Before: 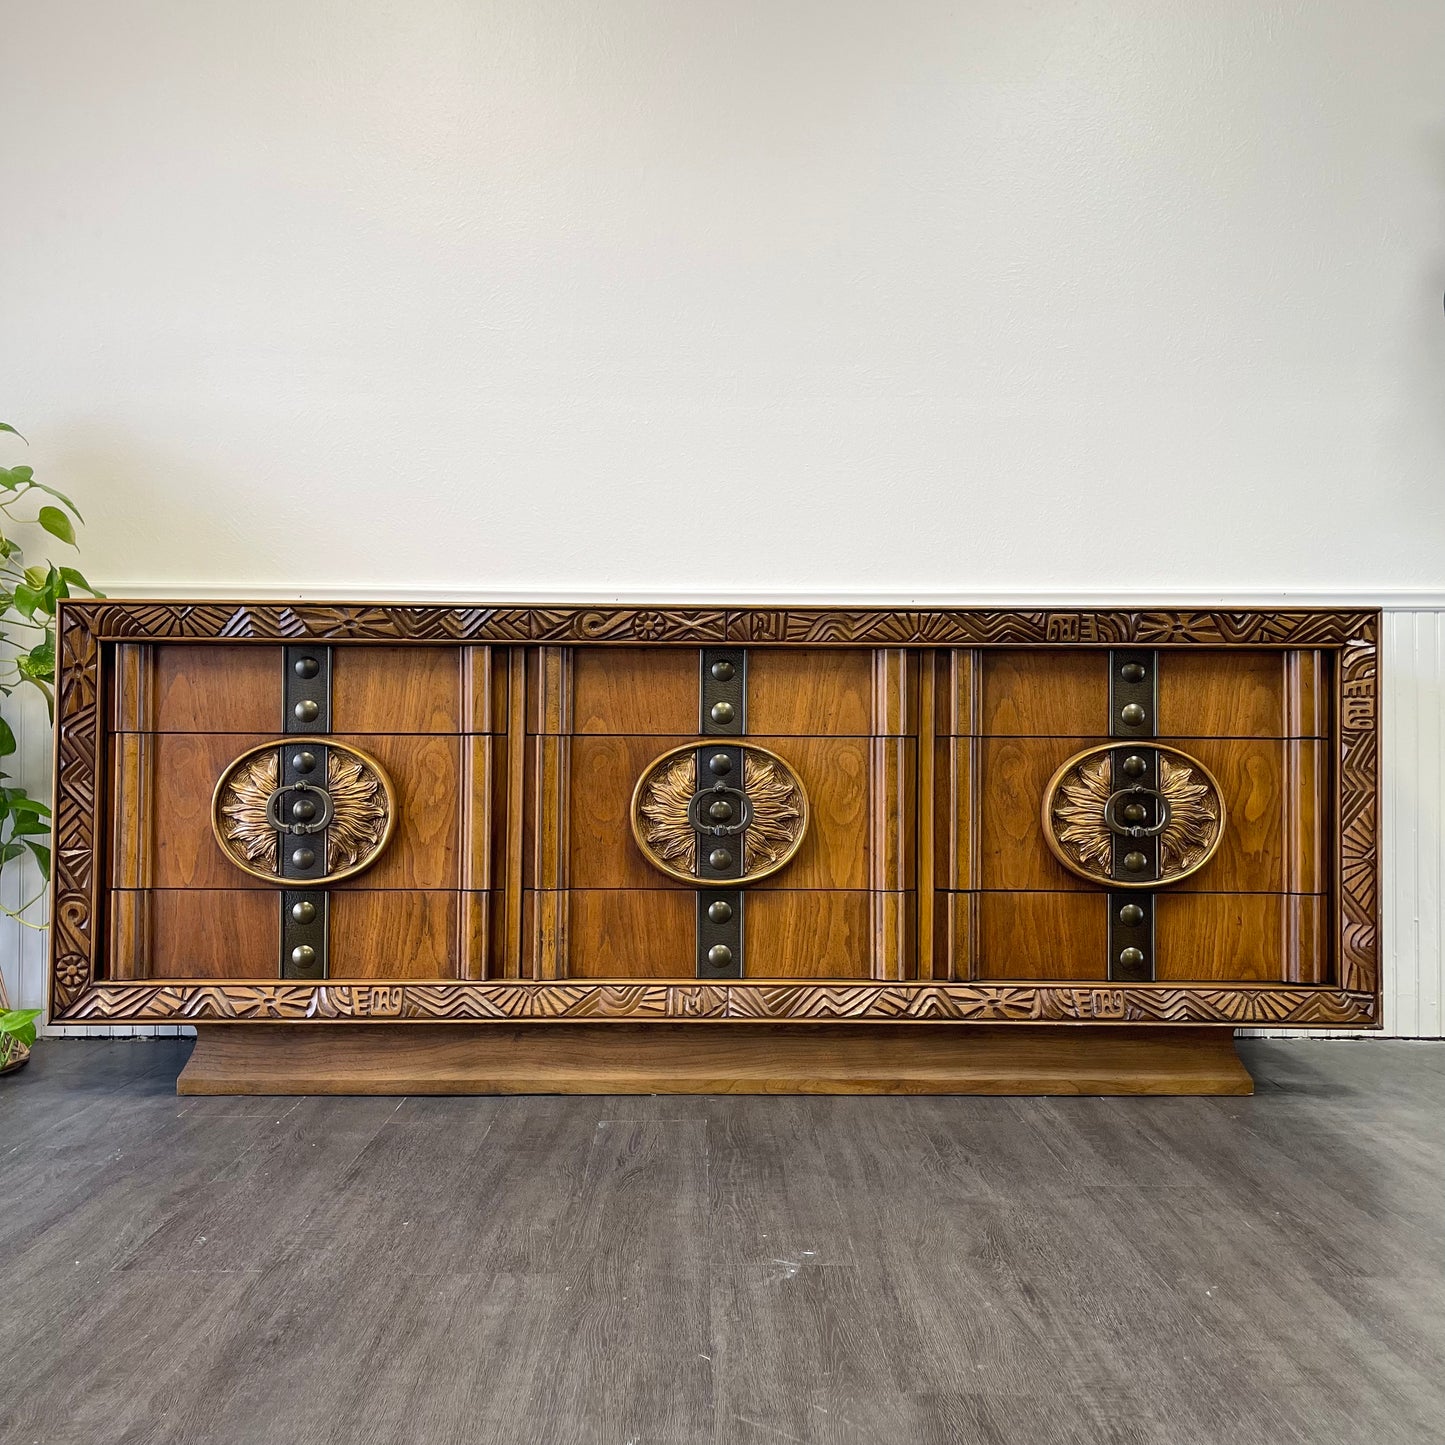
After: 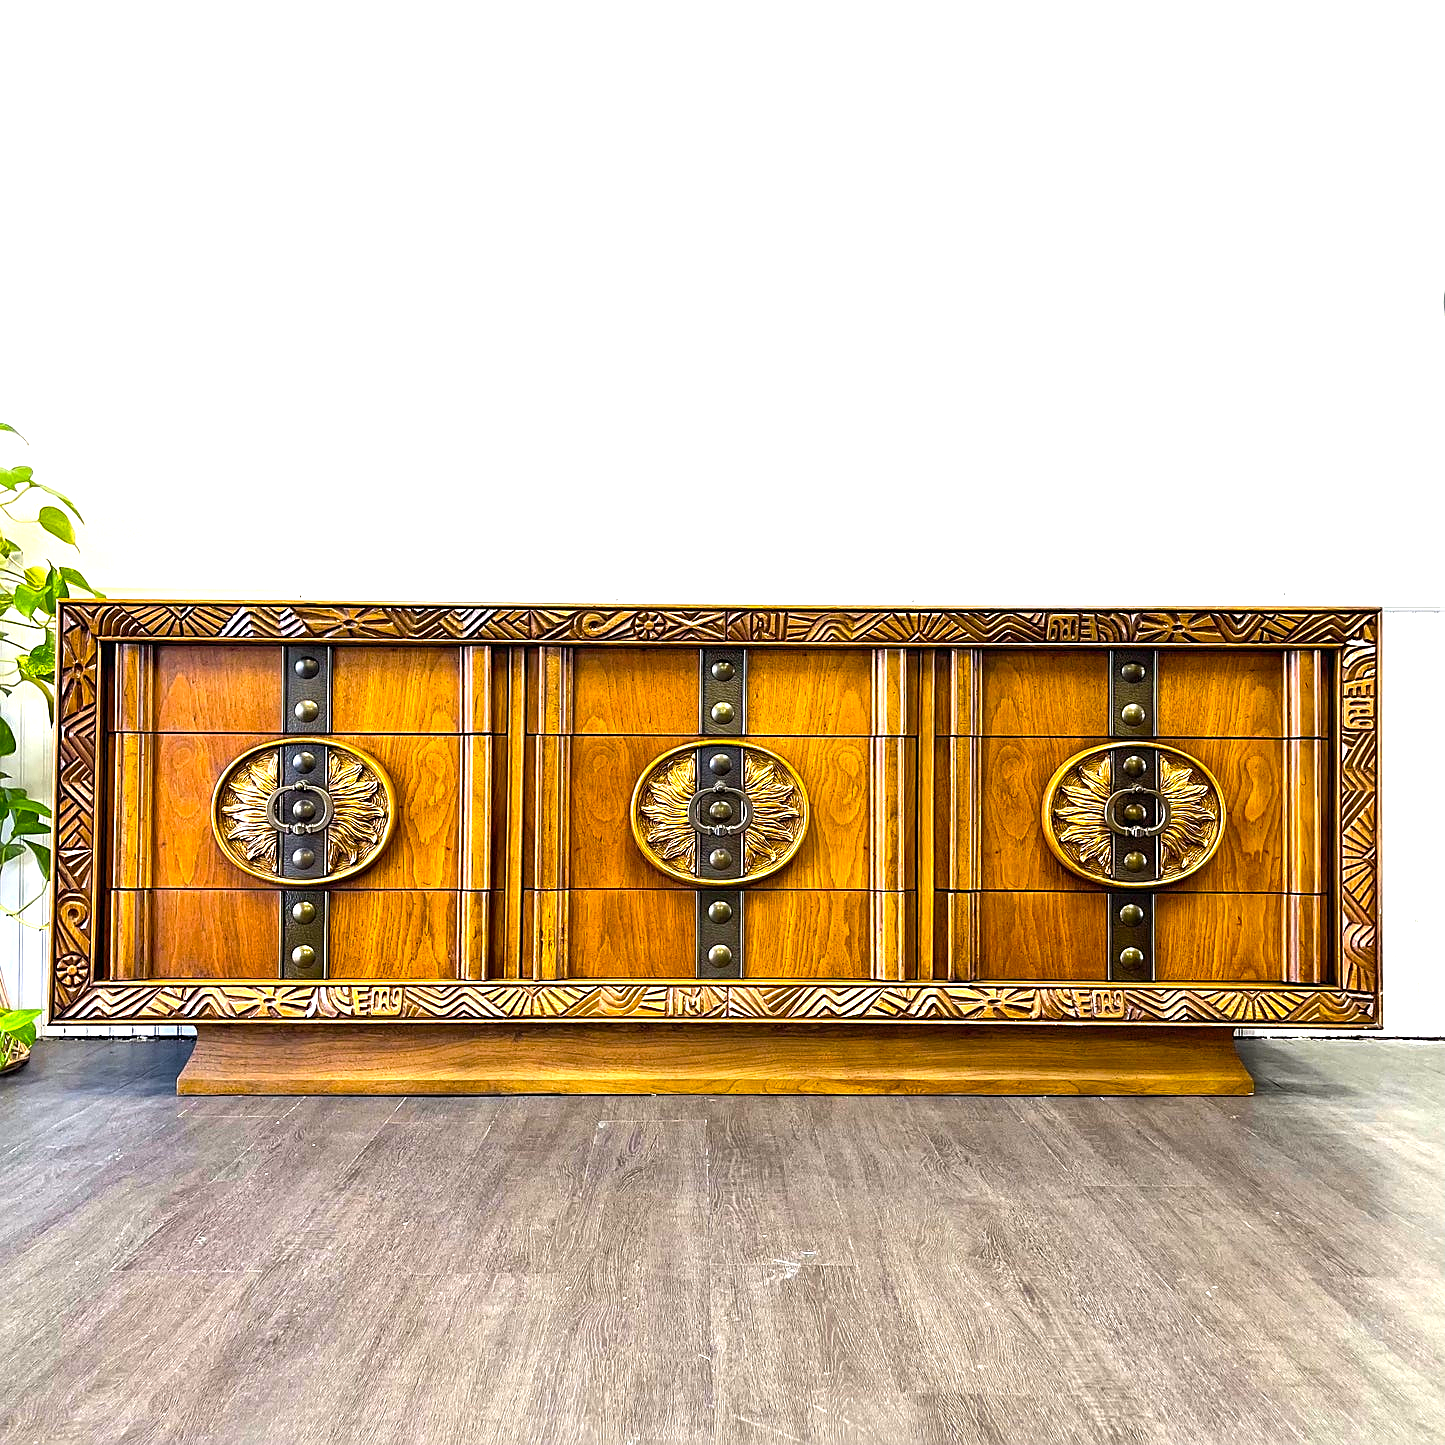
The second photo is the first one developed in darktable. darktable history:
exposure: exposure 1.001 EV, compensate highlight preservation false
color balance rgb: shadows lift › luminance -20.101%, linear chroma grading › global chroma 14.813%, perceptual saturation grading › global saturation 19.702%, perceptual brilliance grading › global brilliance 10.957%, global vibrance 20%
sharpen: on, module defaults
